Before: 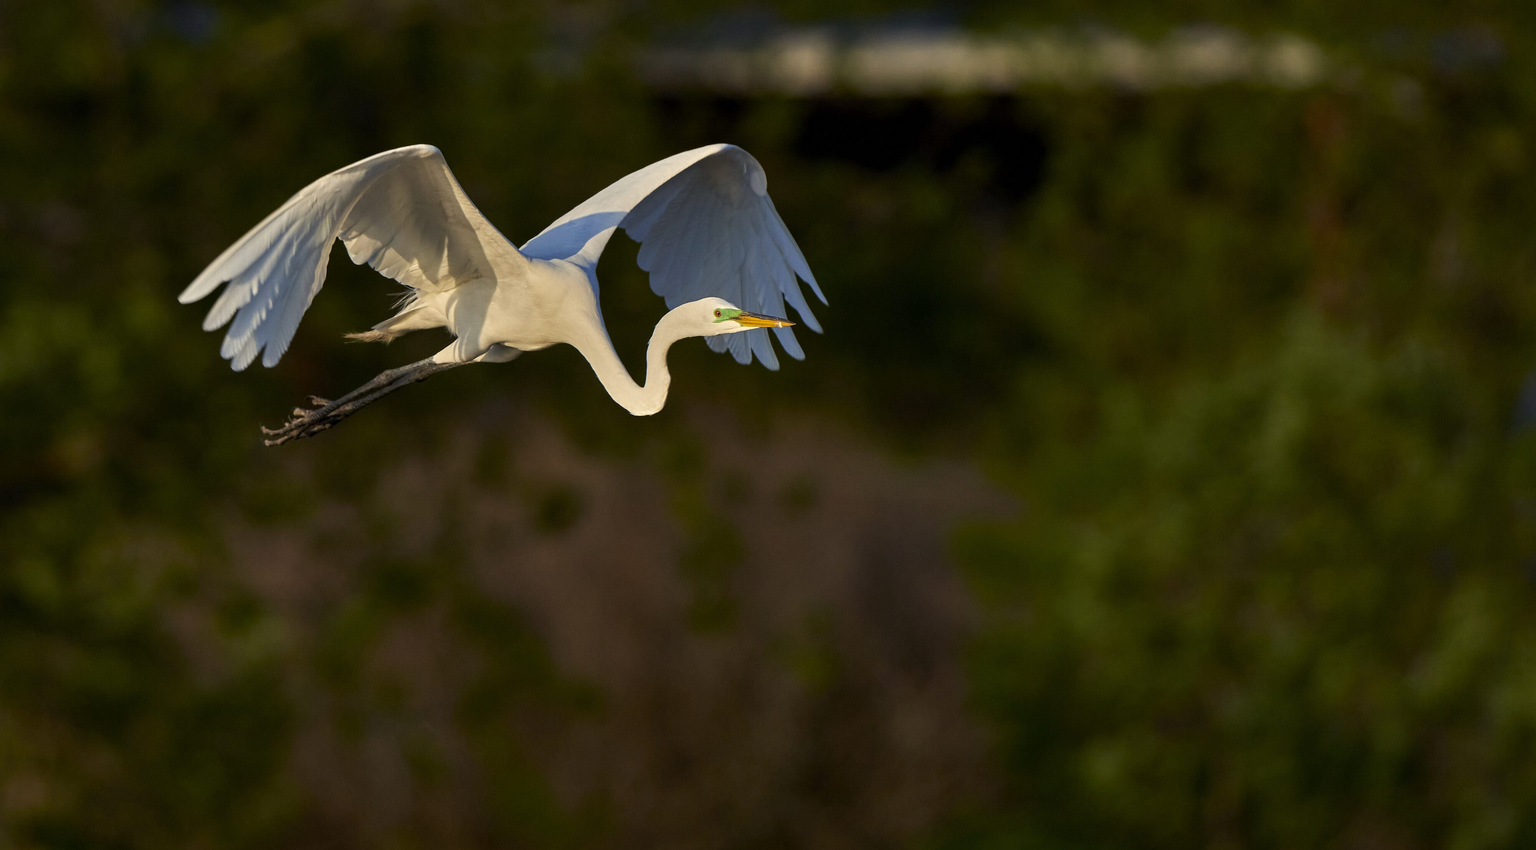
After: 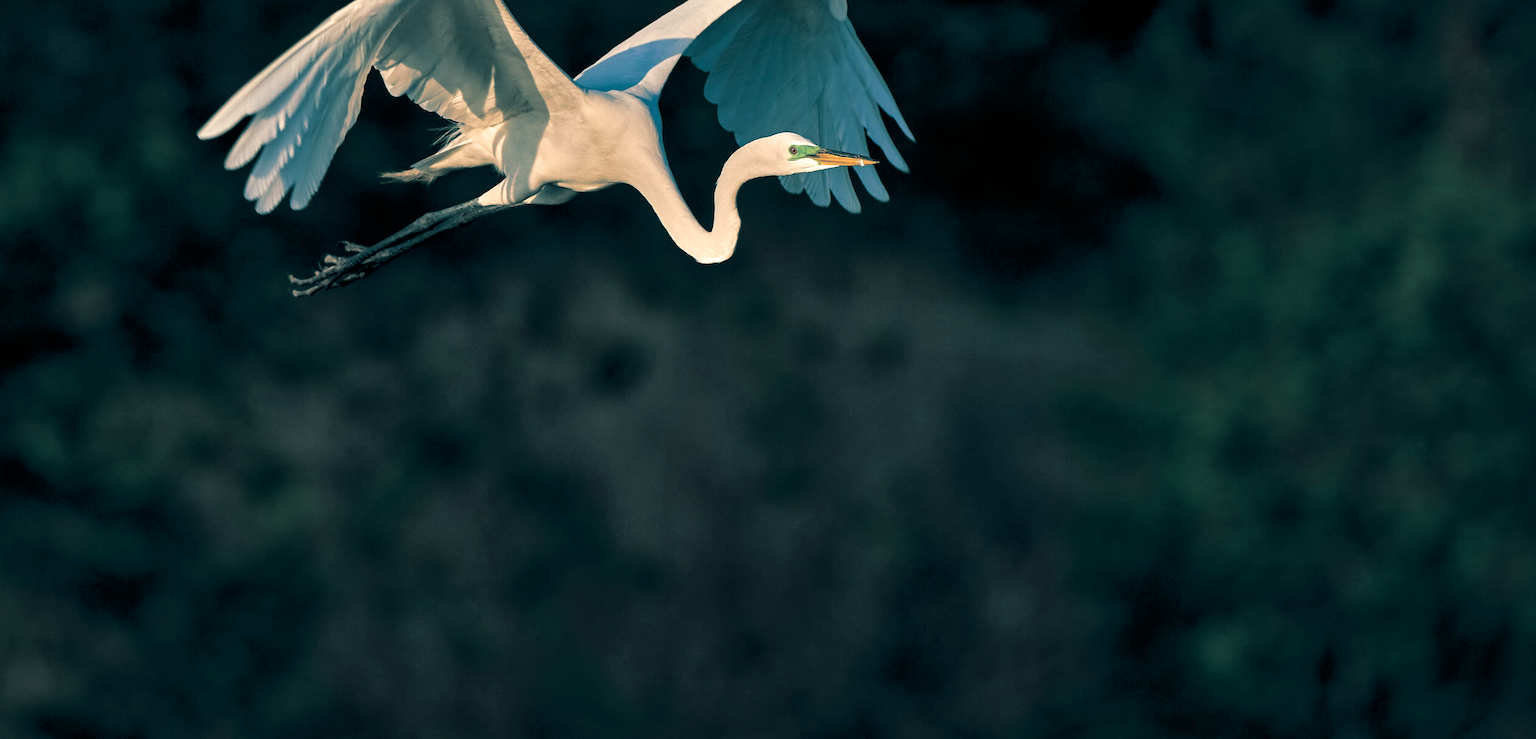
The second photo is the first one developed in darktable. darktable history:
crop: top 20.916%, right 9.437%, bottom 0.316%
local contrast: mode bilateral grid, contrast 20, coarseness 50, detail 120%, midtone range 0.2
color balance rgb: highlights gain › chroma 2.94%, highlights gain › hue 60.57°, global offset › chroma 0.25%, global offset › hue 256.52°, perceptual saturation grading › global saturation 20%, perceptual saturation grading › highlights -50%, perceptual saturation grading › shadows 30%, contrast 15%
split-toning: shadows › hue 186.43°, highlights › hue 49.29°, compress 30.29%
